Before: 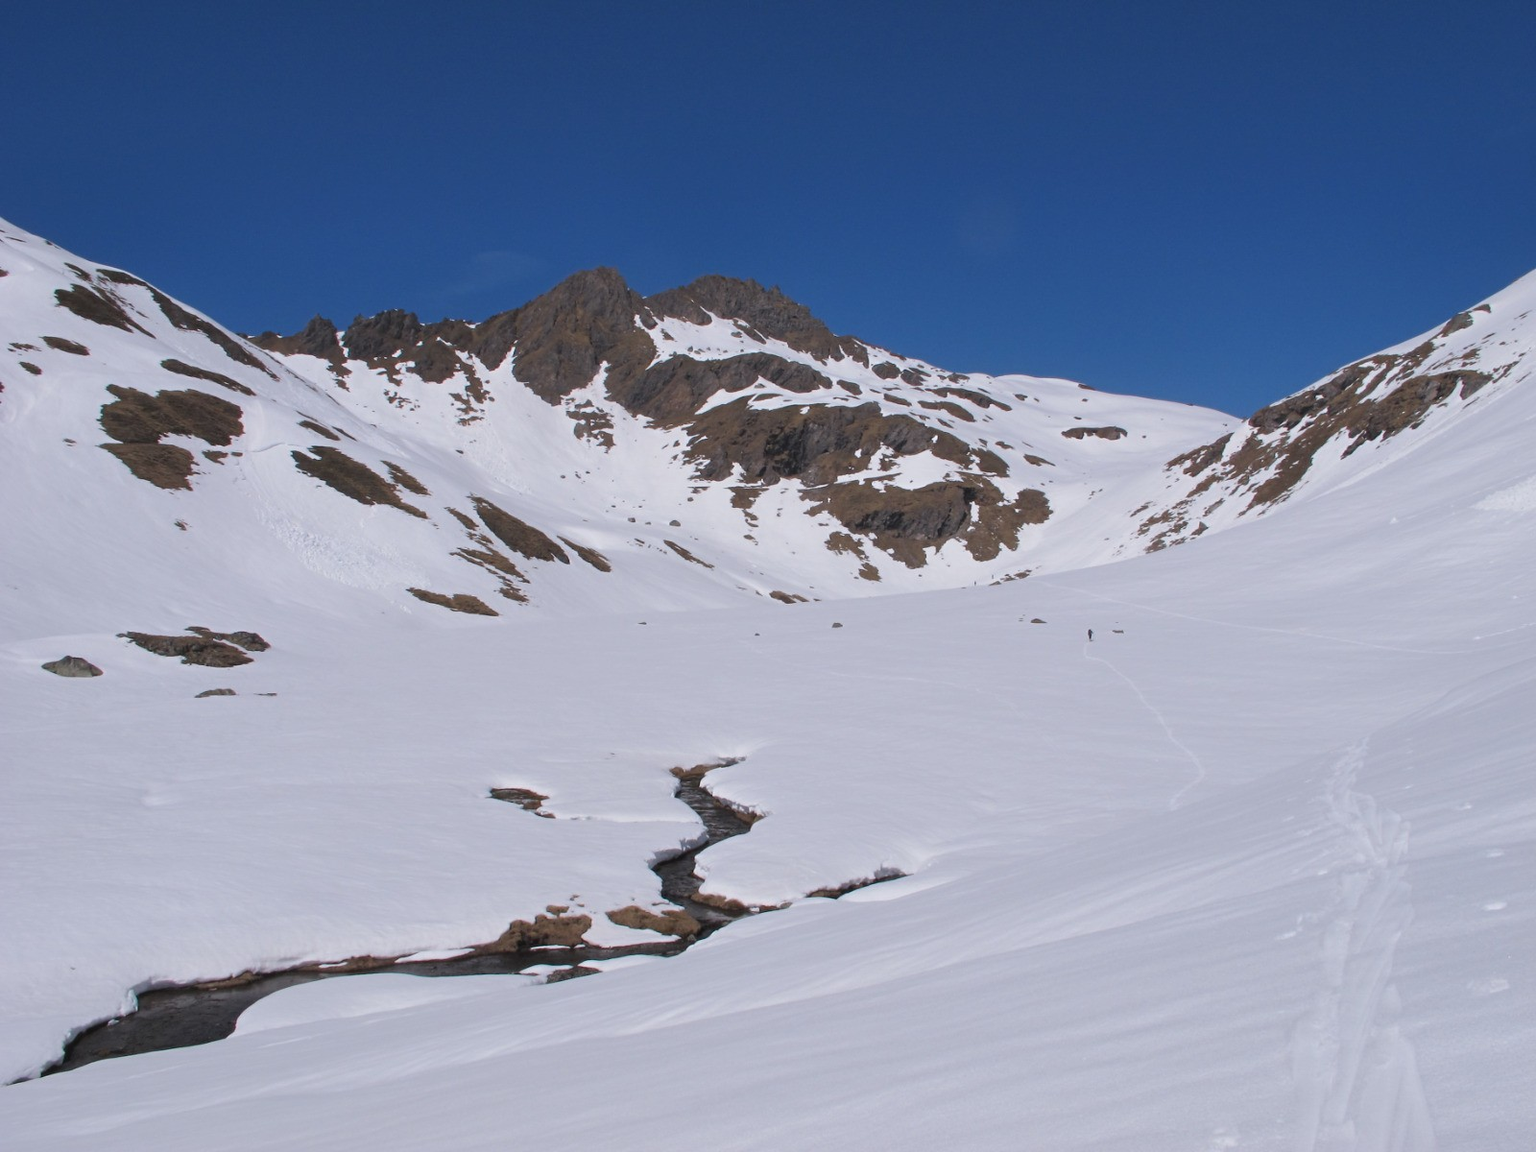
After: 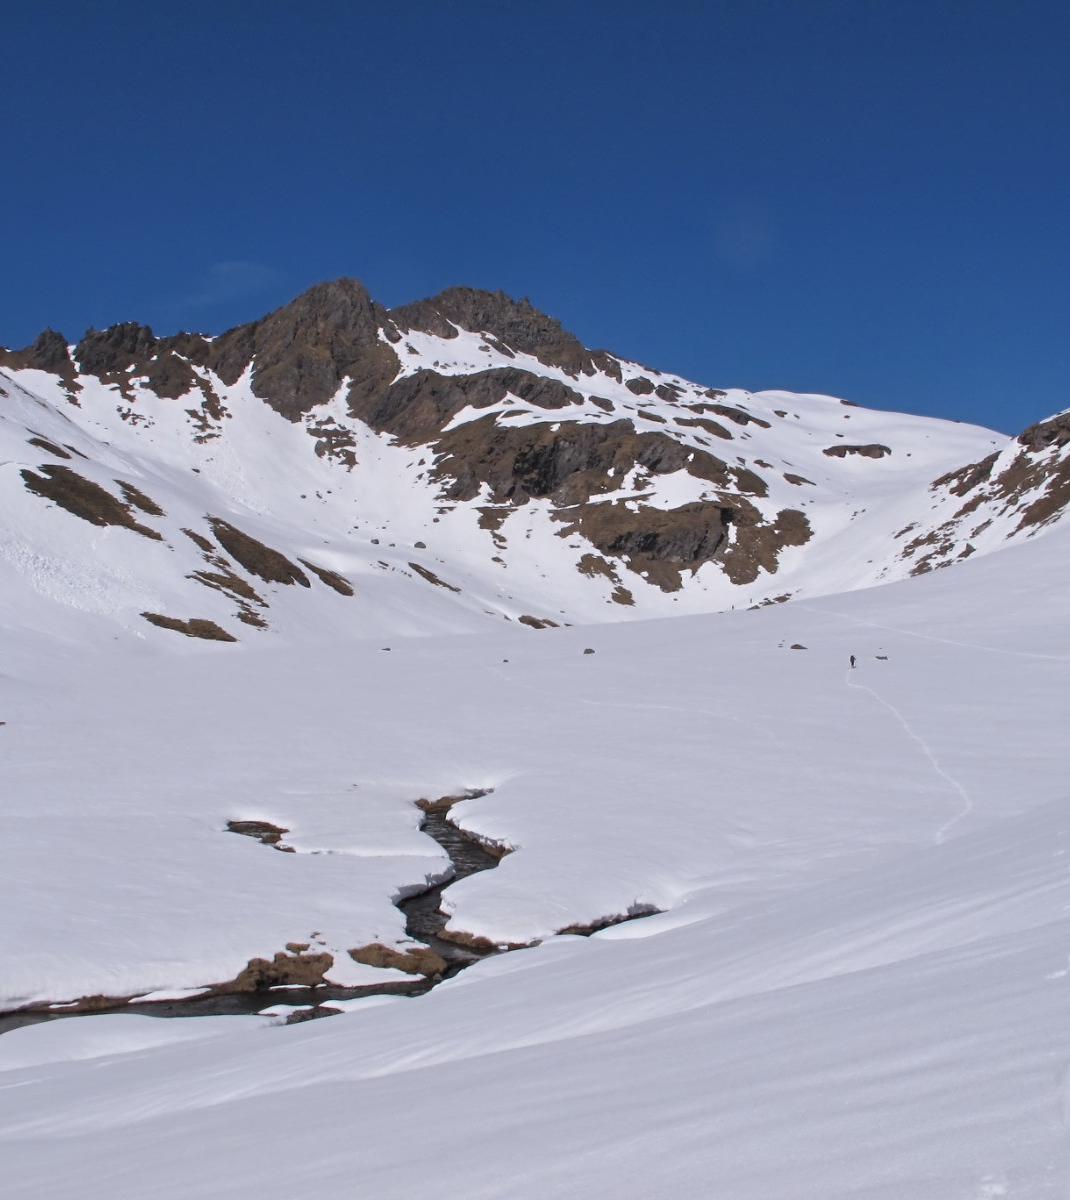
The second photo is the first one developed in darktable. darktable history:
crop and rotate: left 17.722%, right 15.366%
local contrast: mode bilateral grid, contrast 20, coarseness 51, detail 132%, midtone range 0.2
contrast equalizer: octaves 7, y [[0.5, 0.542, 0.583, 0.625, 0.667, 0.708], [0.5 ×6], [0.5 ×6], [0, 0.033, 0.067, 0.1, 0.133, 0.167], [0, 0.05, 0.1, 0.15, 0.2, 0.25]], mix 0.166
